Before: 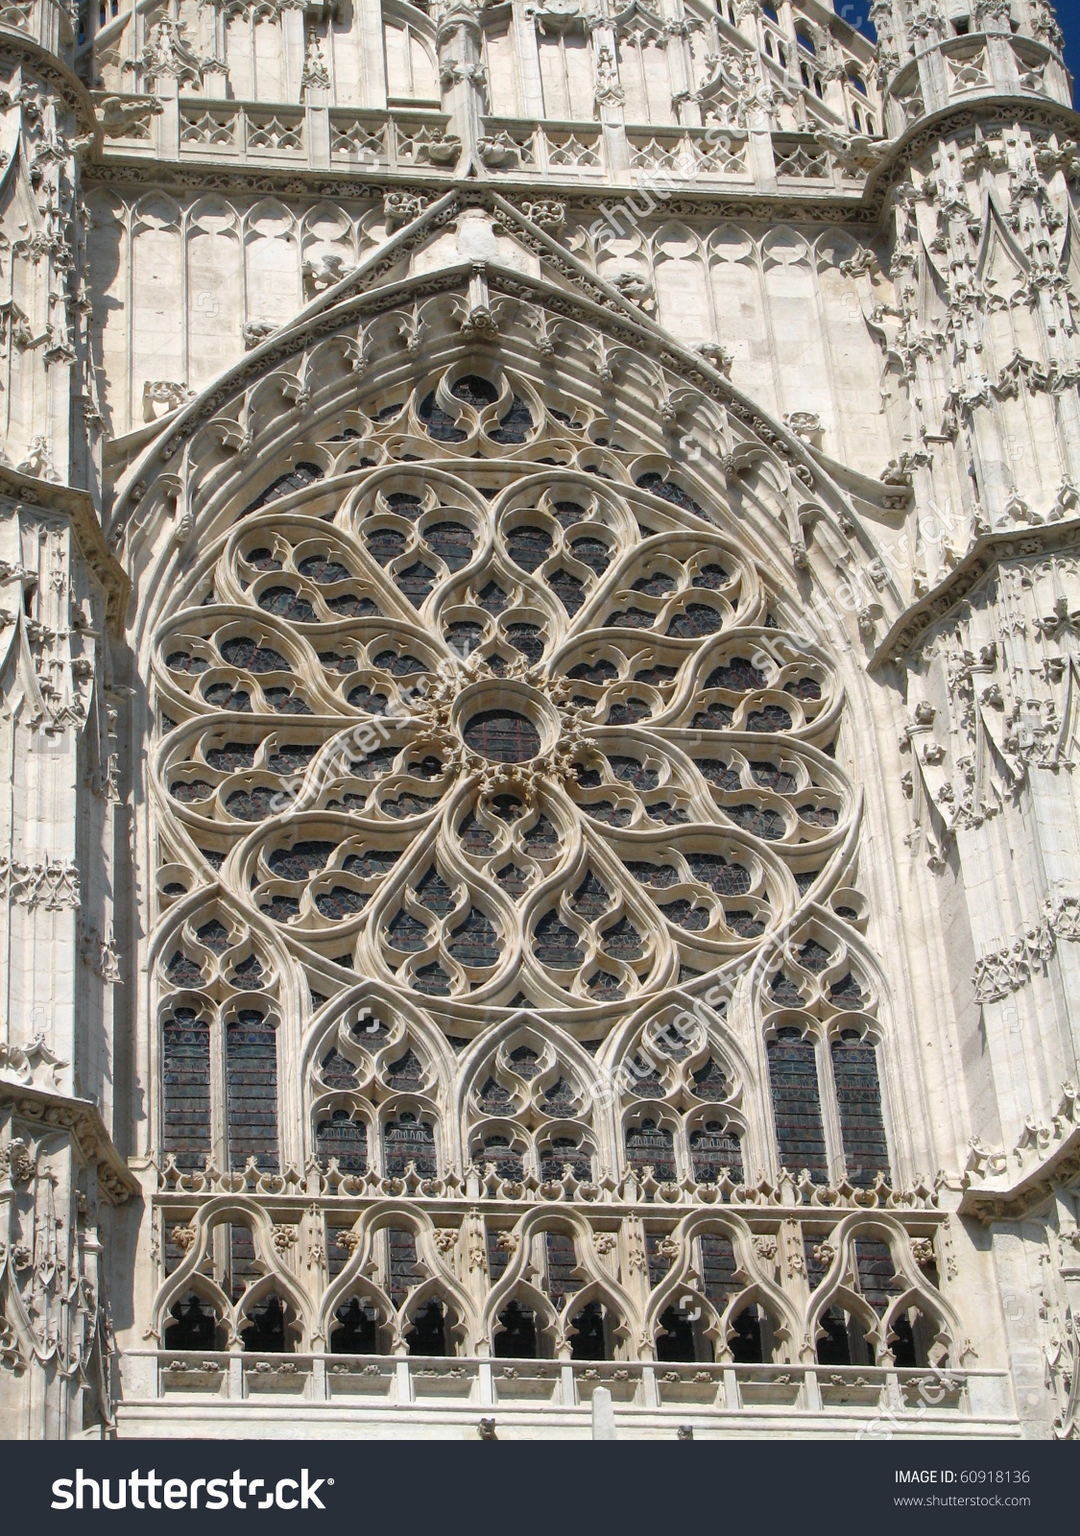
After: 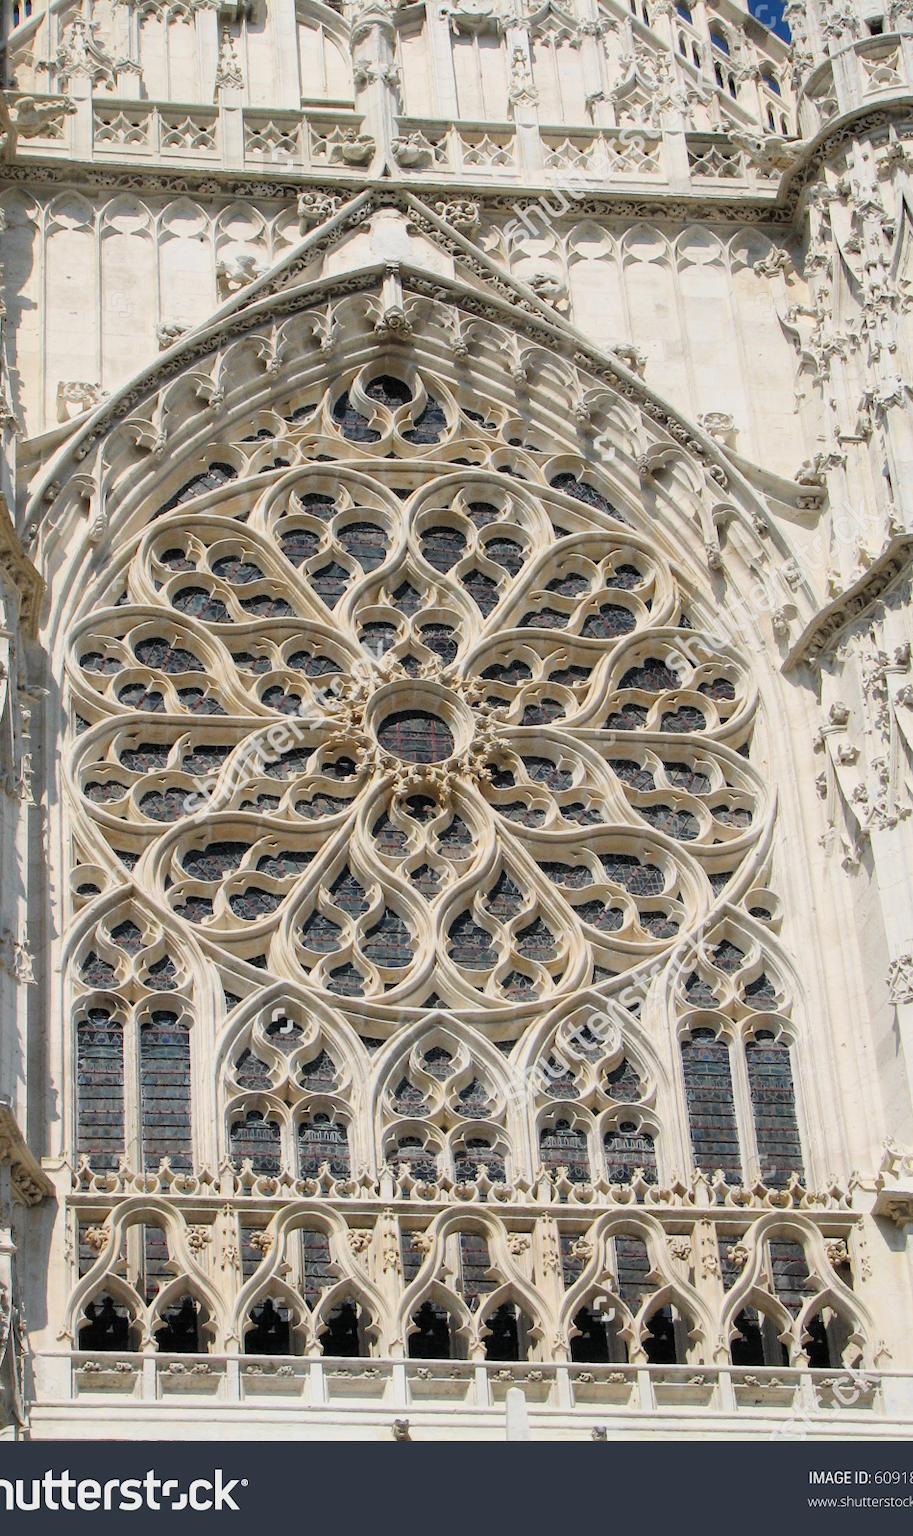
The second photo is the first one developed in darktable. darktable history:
crop: left 8.044%, right 7.376%
filmic rgb: black relative exposure -7.65 EV, white relative exposure 4.56 EV, threshold 5.94 EV, hardness 3.61, color science v6 (2022), enable highlight reconstruction true
exposure: black level correction 0, exposure 0.692 EV, compensate highlight preservation false
